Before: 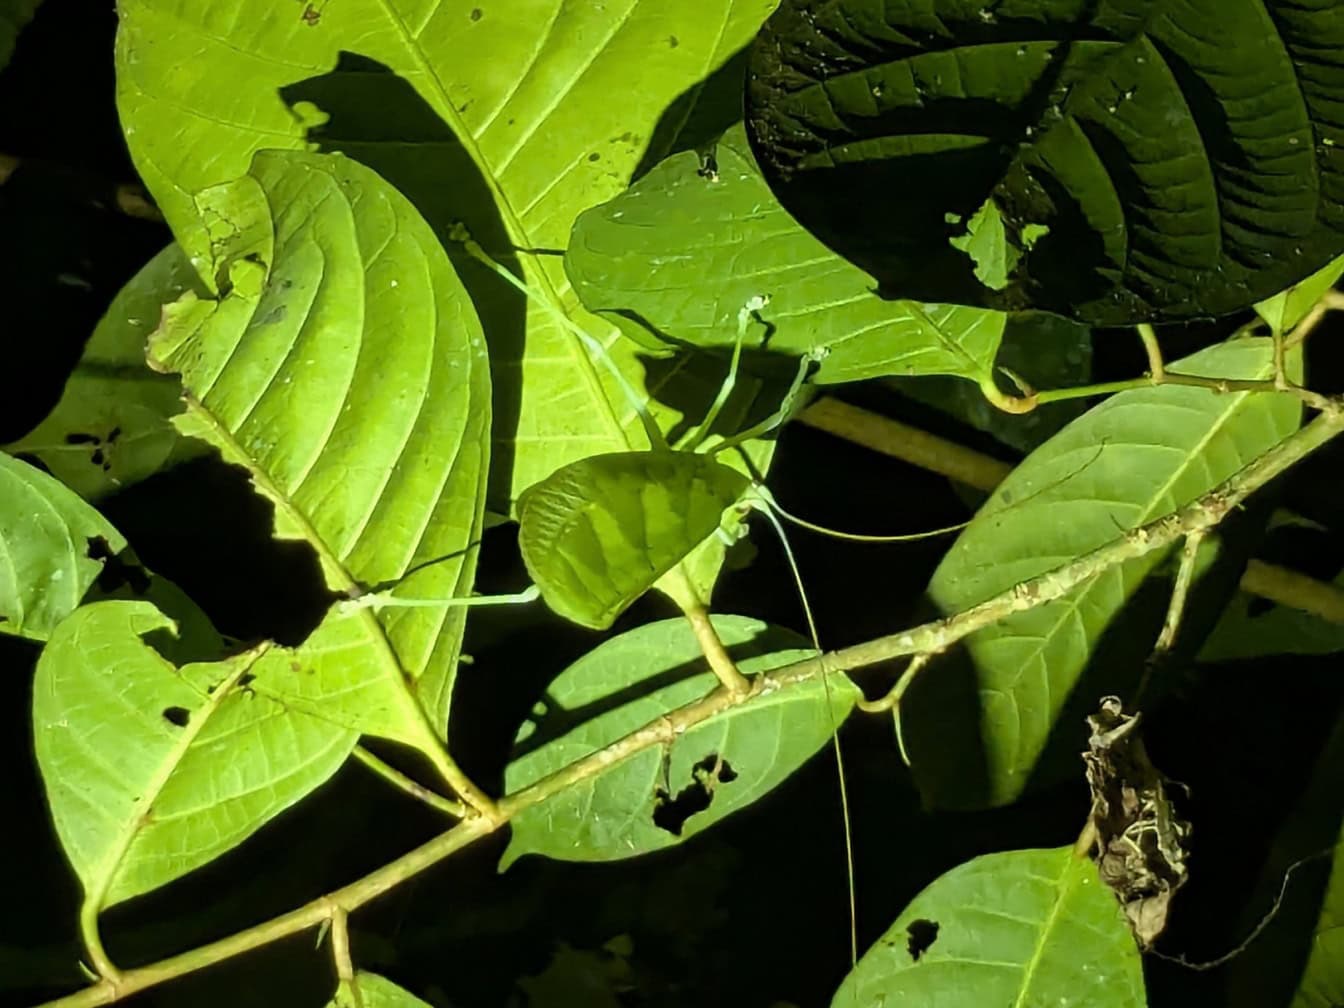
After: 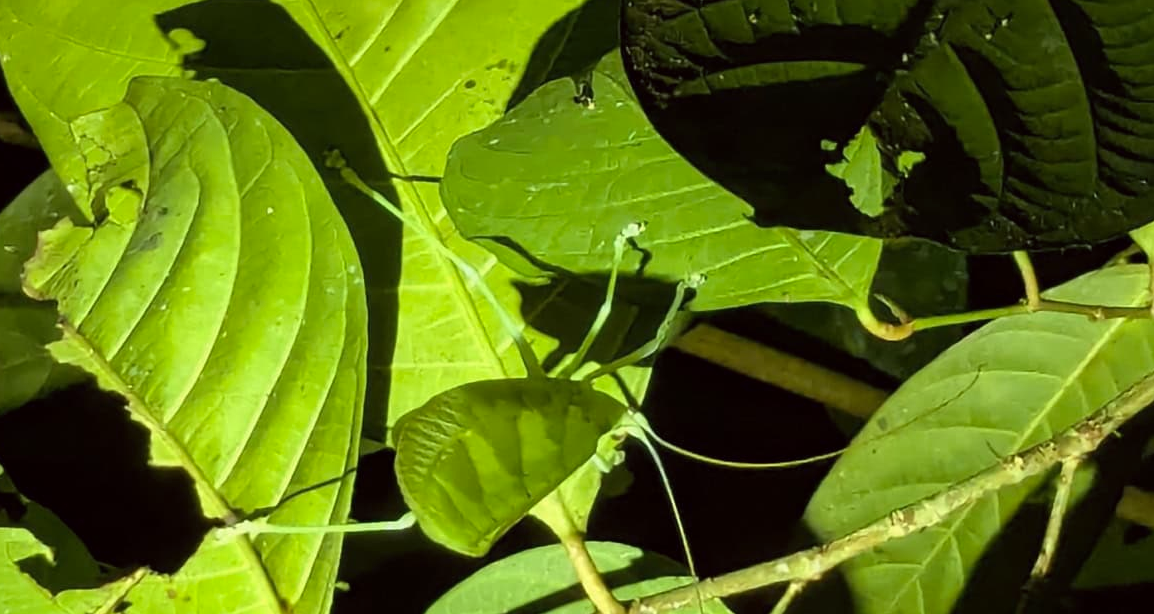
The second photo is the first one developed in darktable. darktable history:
crop and rotate: left 9.258%, top 7.256%, right 4.879%, bottom 31.79%
color correction: highlights a* -1.03, highlights b* 4.61, shadows a* 3.6
